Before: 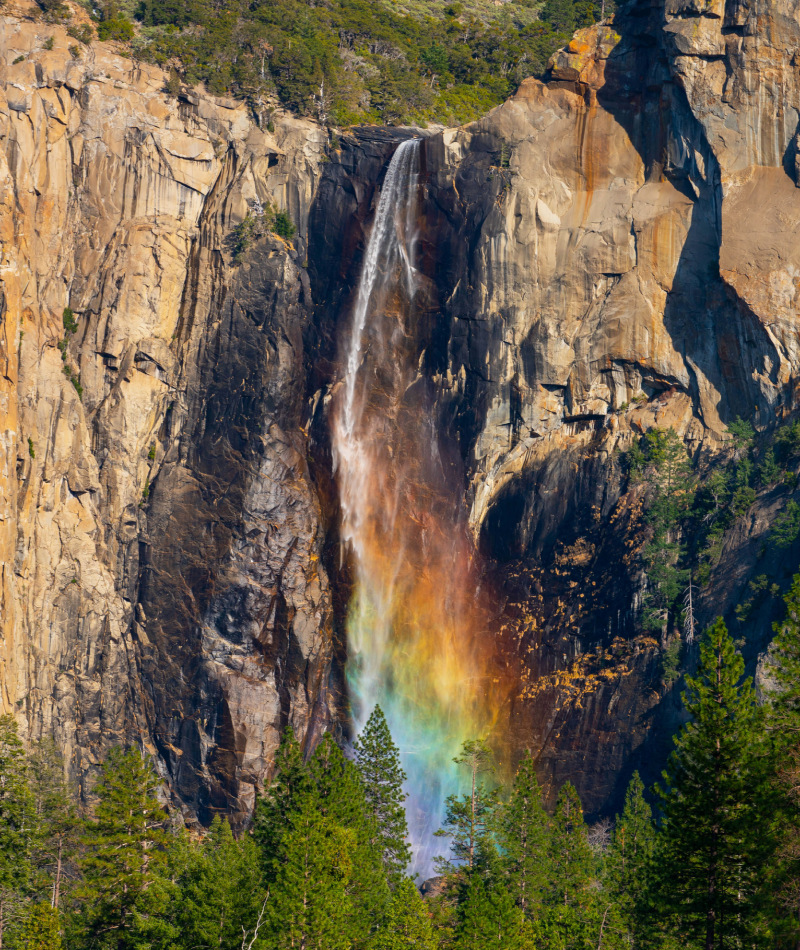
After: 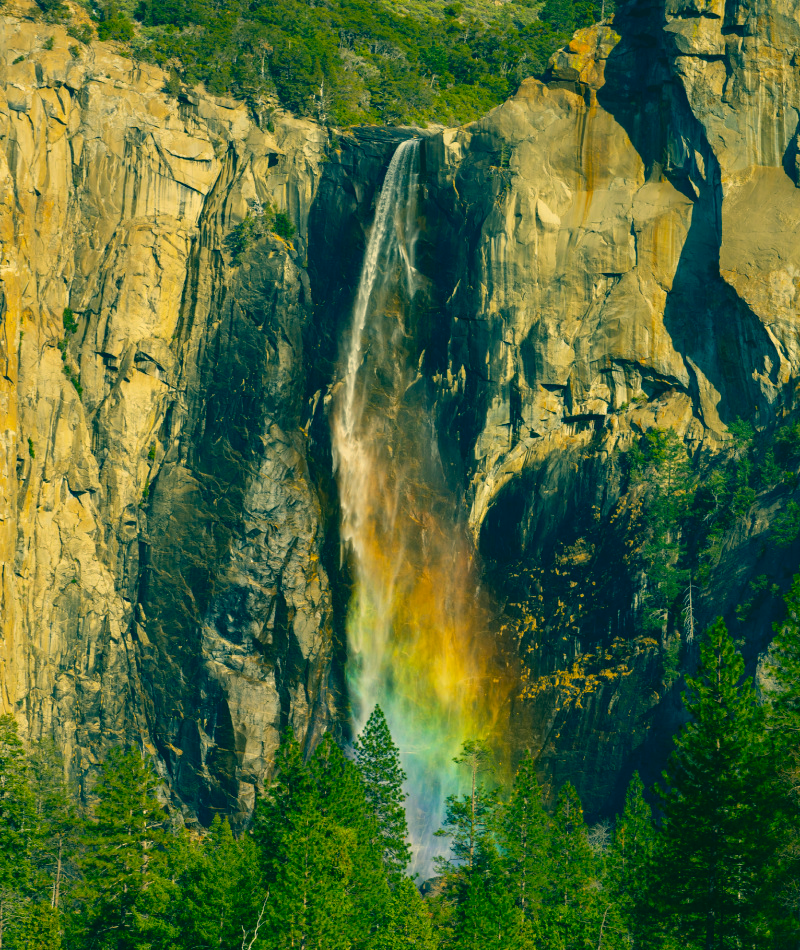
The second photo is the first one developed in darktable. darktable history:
color correction: highlights a* 2.15, highlights b* 33.87, shadows a* -36.78, shadows b* -6.03
